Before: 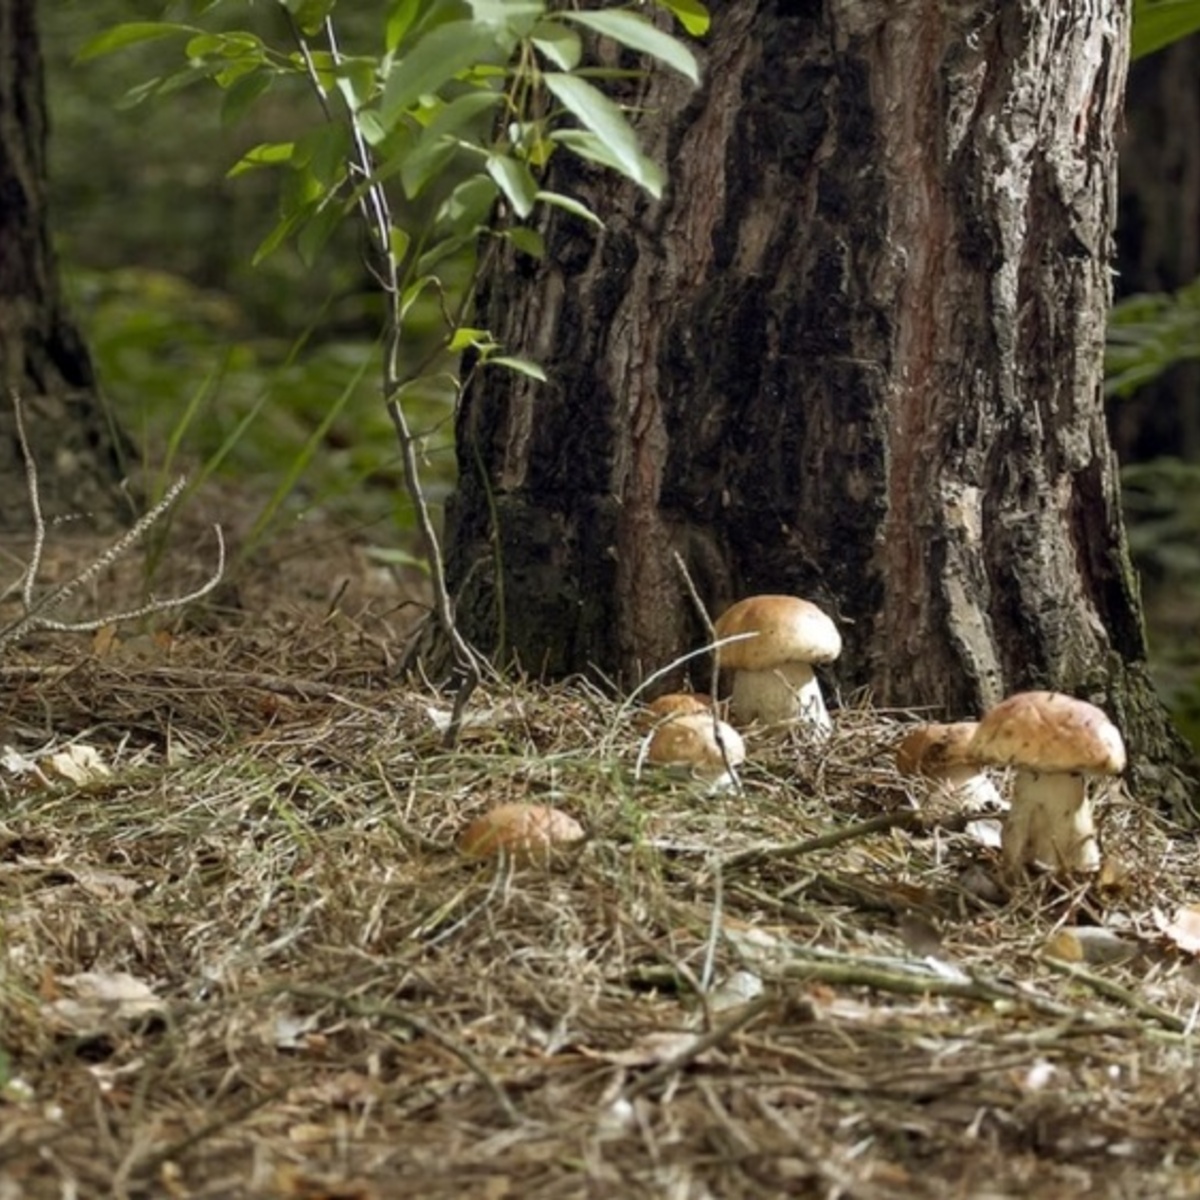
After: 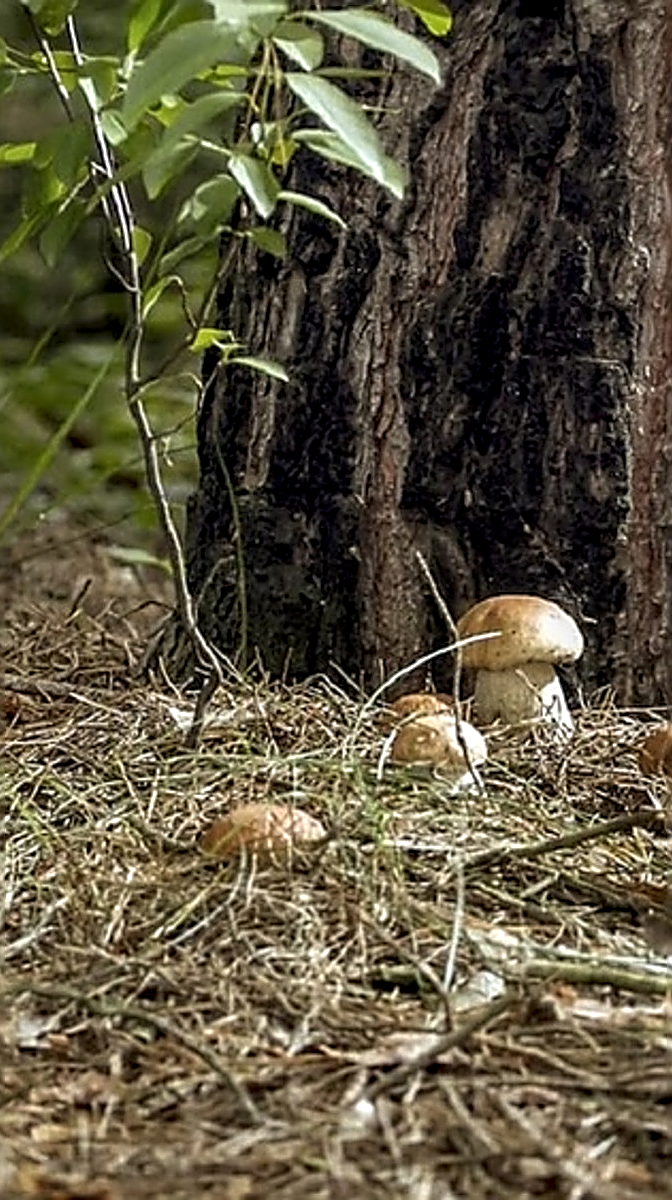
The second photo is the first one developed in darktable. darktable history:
crop: left 21.58%, right 22.383%
local contrast: highlights 61%, detail 143%, midtone range 0.428
sharpen: amount 1.873
